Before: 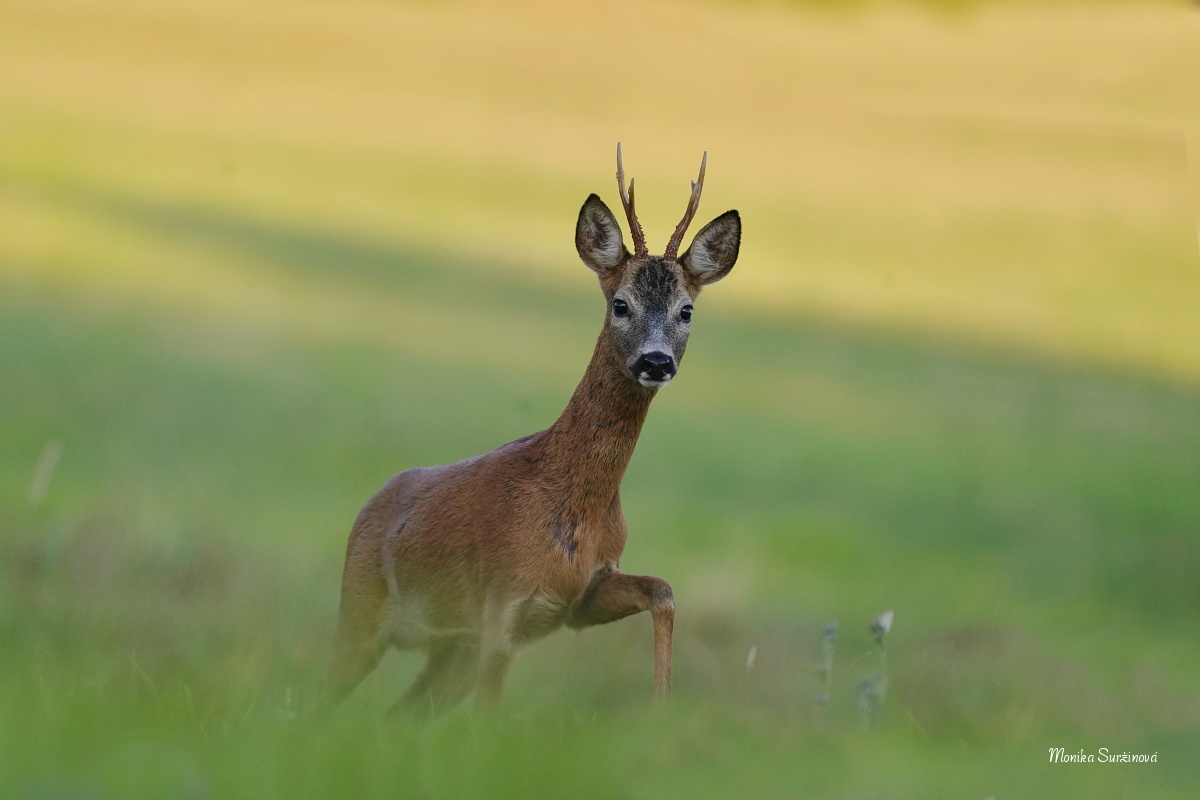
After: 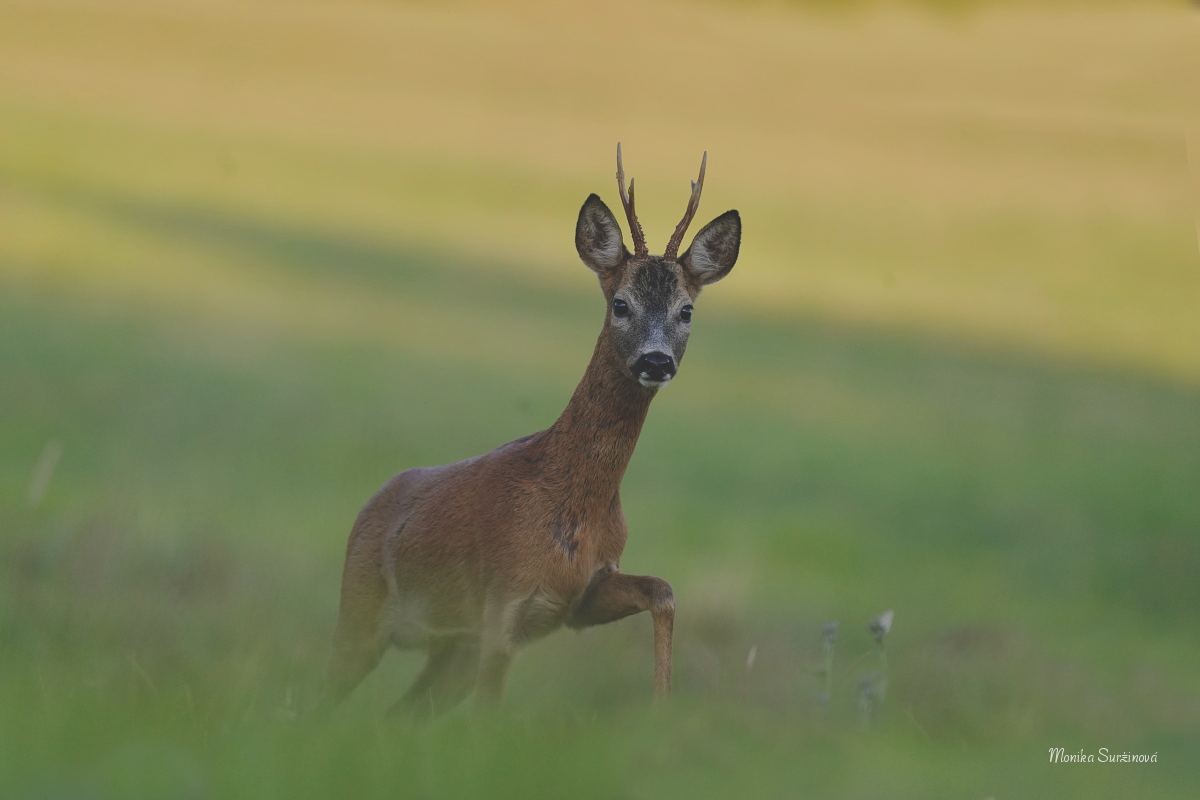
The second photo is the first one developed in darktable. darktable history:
exposure: black level correction -0.035, exposure -0.498 EV, compensate highlight preservation false
